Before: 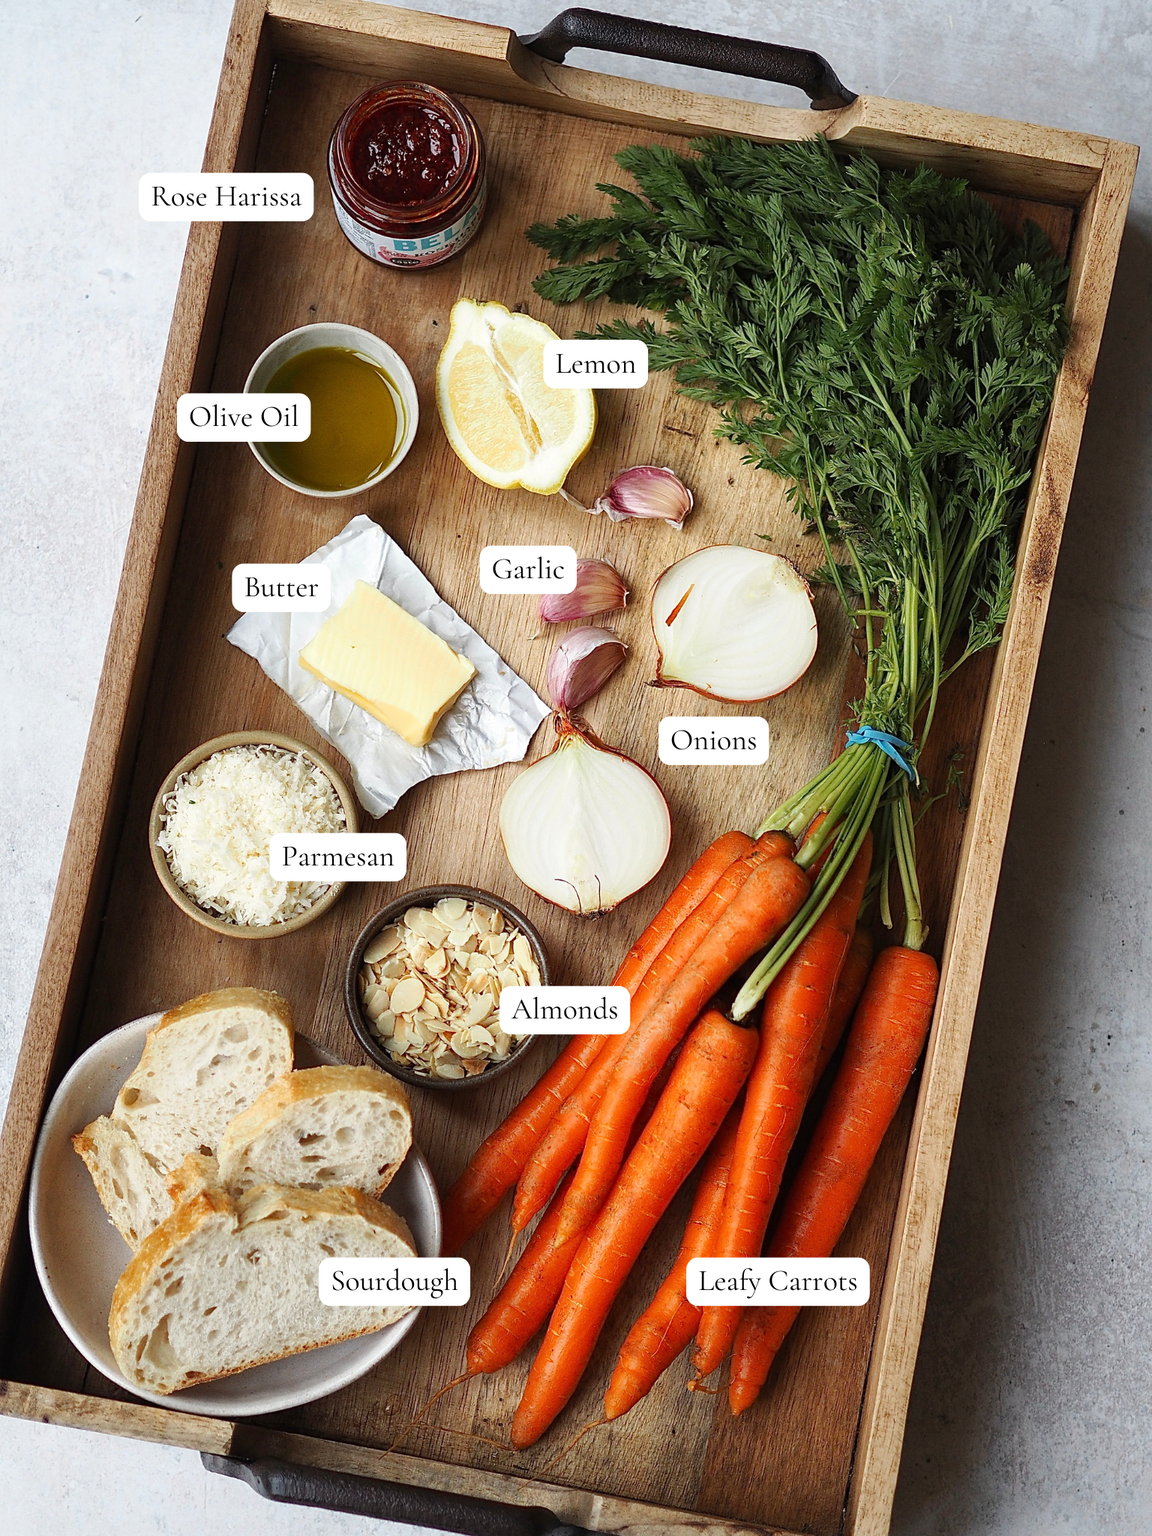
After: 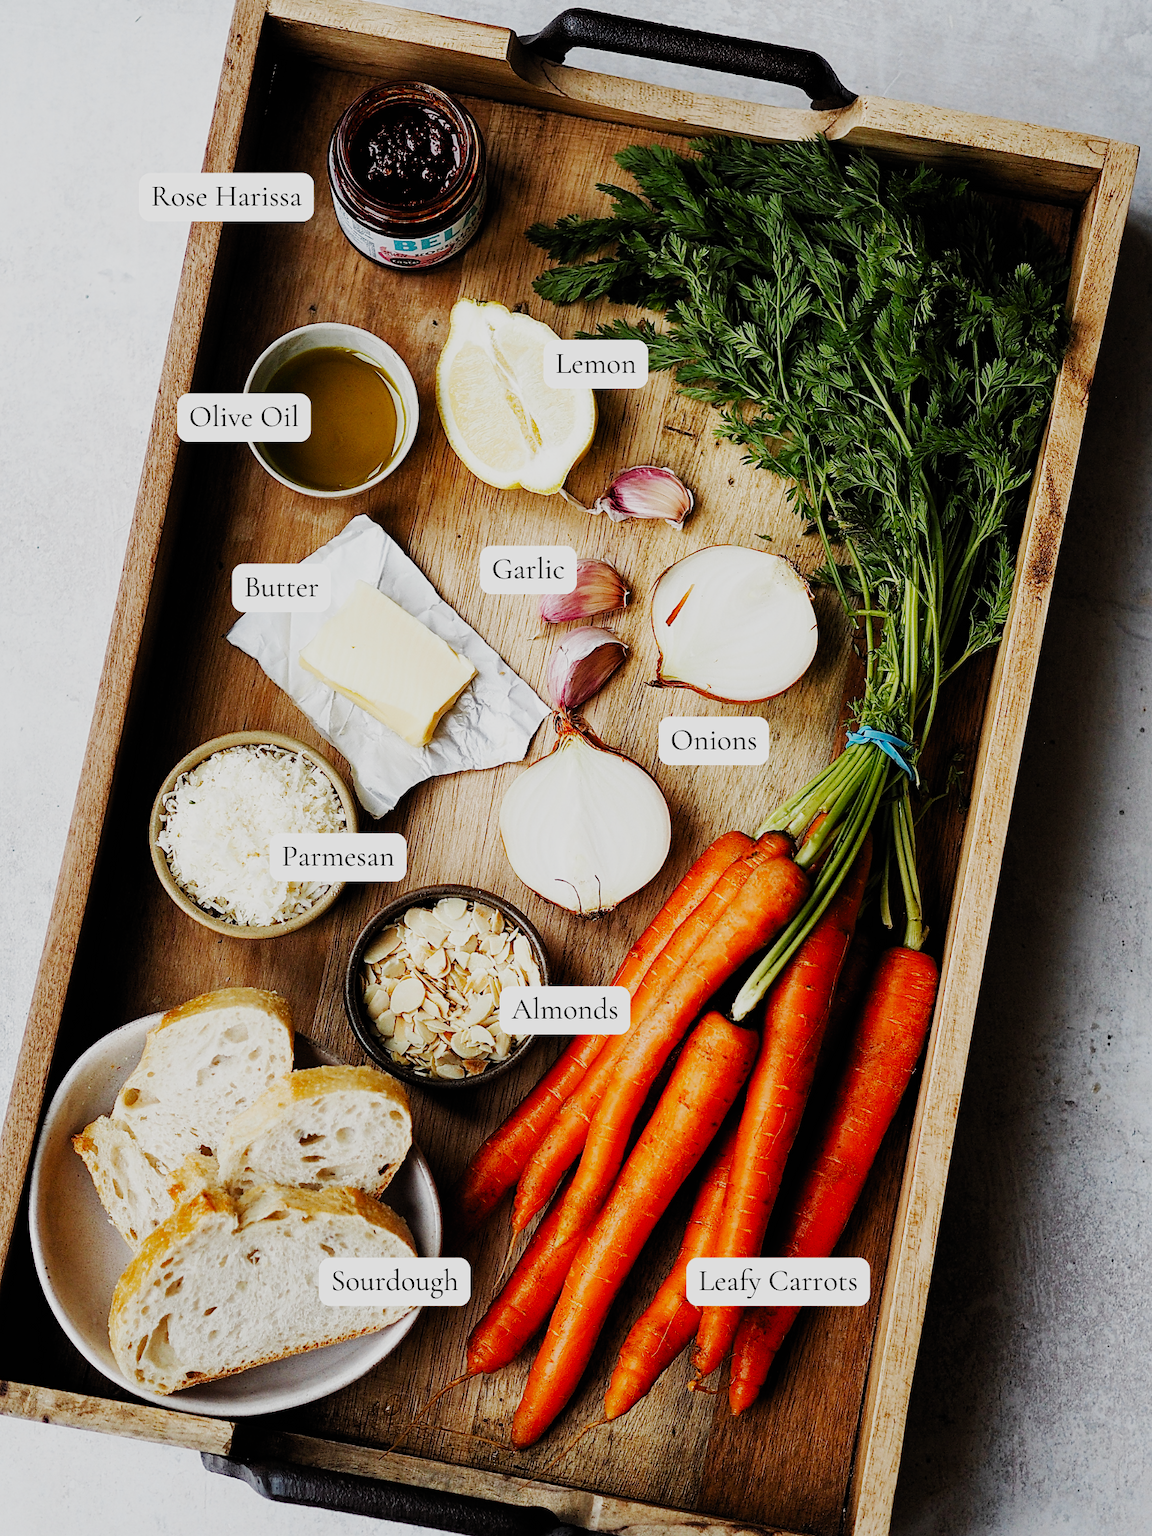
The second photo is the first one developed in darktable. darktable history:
filmic rgb: black relative exposure -4.99 EV, white relative exposure 3.97 EV, threshold 5.98 EV, hardness 2.89, contrast 1.394, preserve chrominance no, color science v5 (2021), contrast in shadows safe, contrast in highlights safe, enable highlight reconstruction true
